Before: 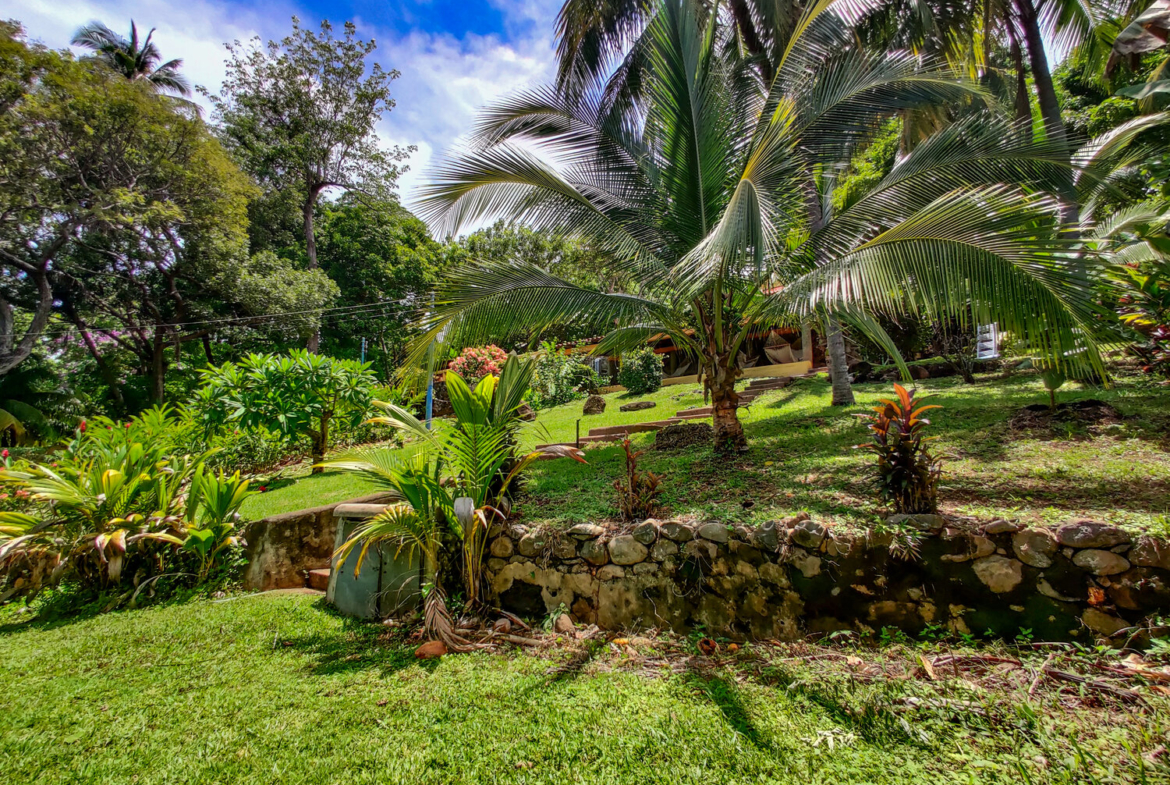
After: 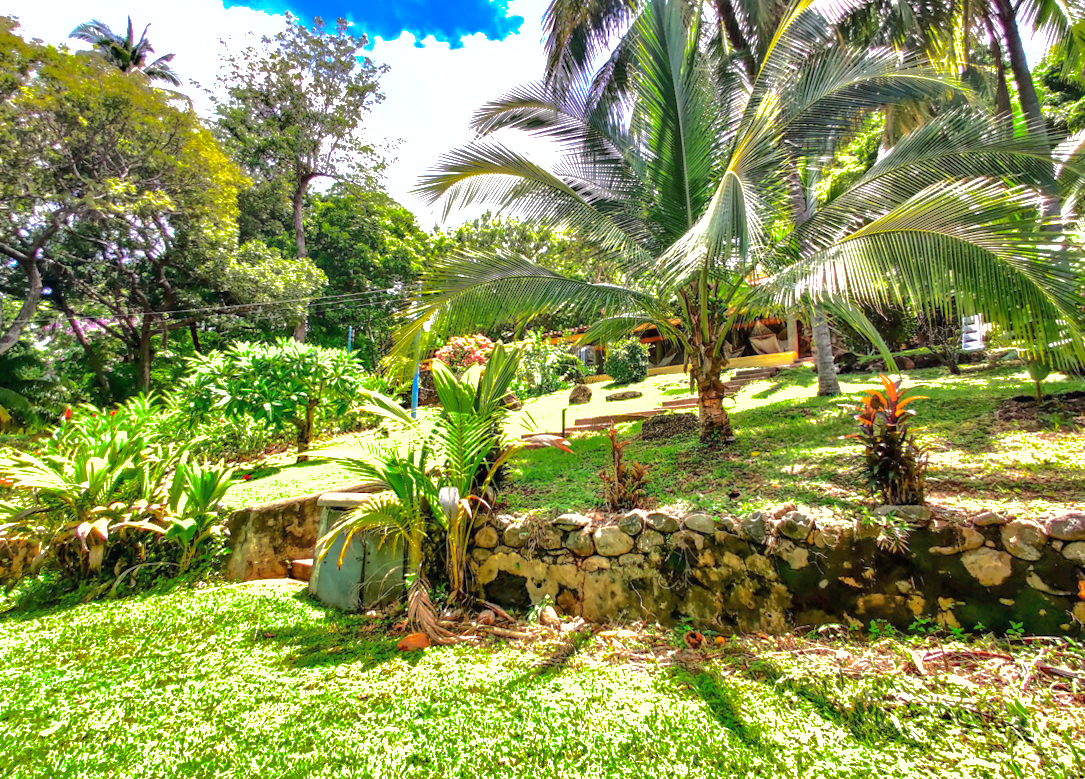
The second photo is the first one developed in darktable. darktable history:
shadows and highlights: shadows 25, highlights -70
rotate and perspective: rotation 0.226°, lens shift (vertical) -0.042, crop left 0.023, crop right 0.982, crop top 0.006, crop bottom 0.994
exposure: black level correction 0, exposure 1.625 EV, compensate exposure bias true, compensate highlight preservation false
crop and rotate: right 5.167%
